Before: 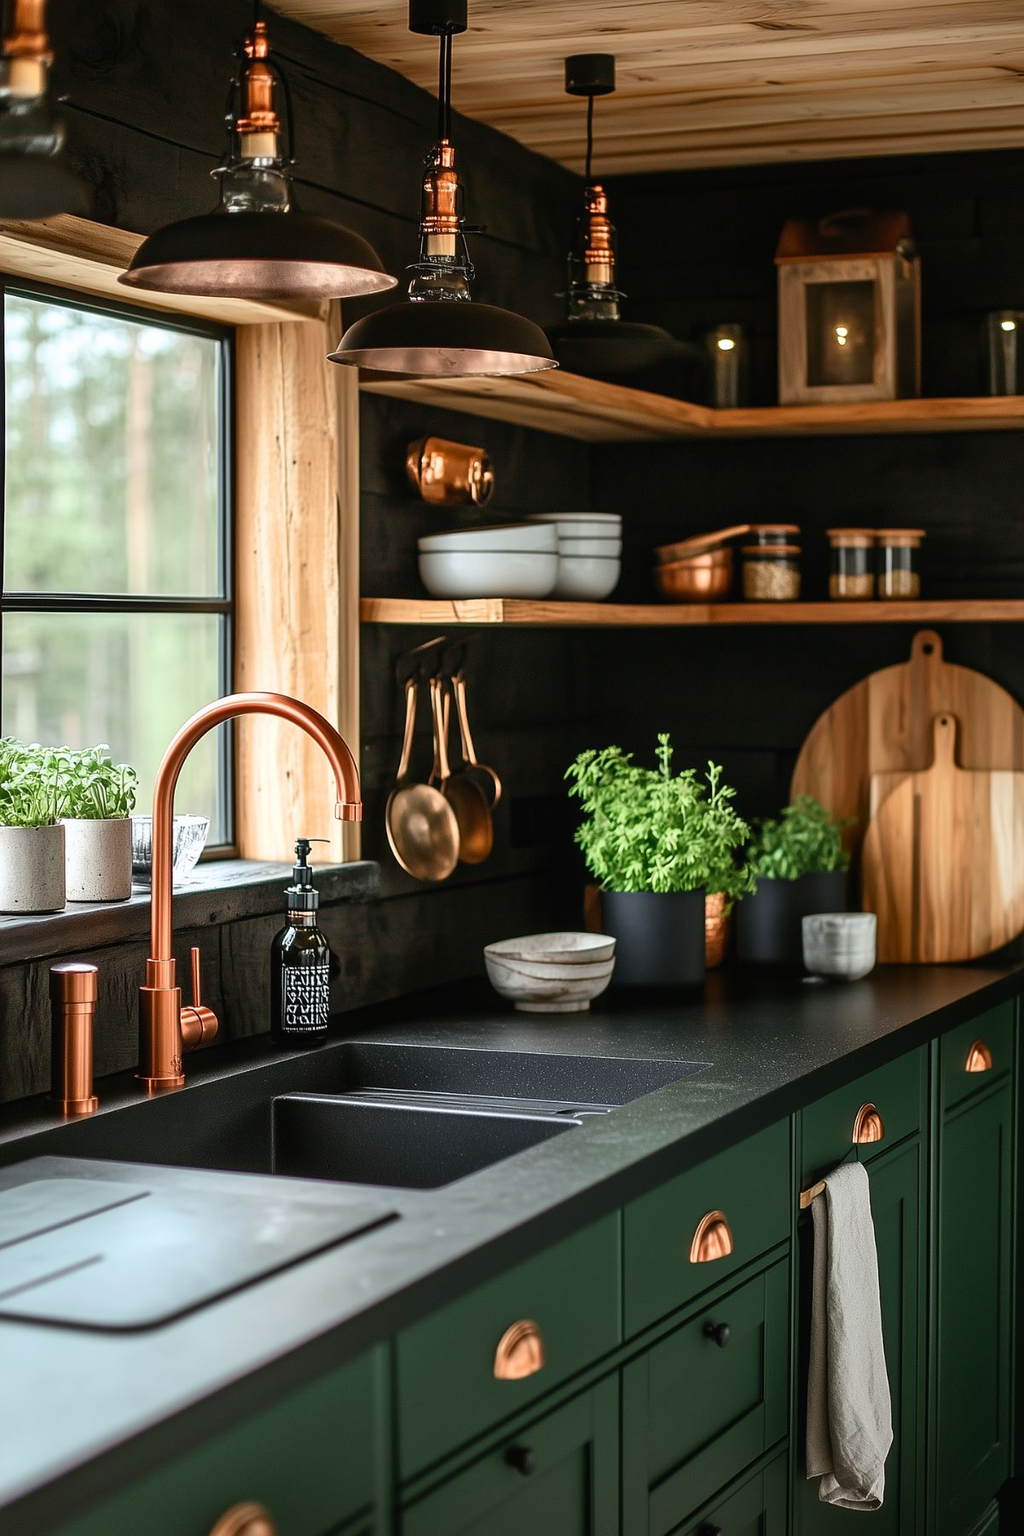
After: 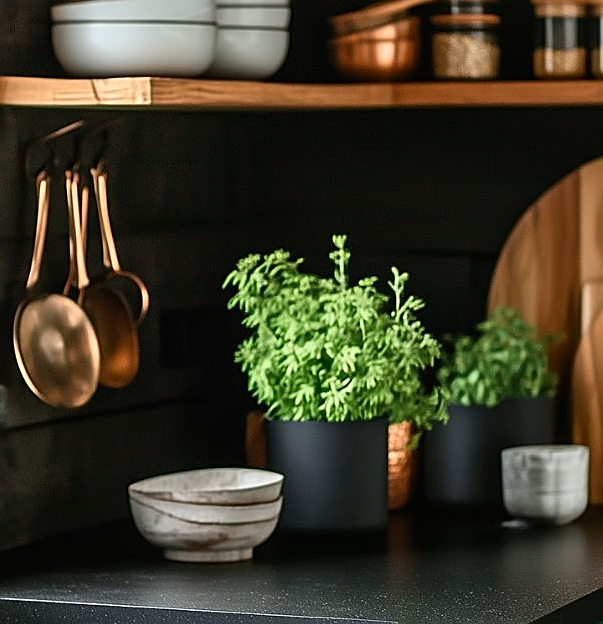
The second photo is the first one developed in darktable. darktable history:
local contrast: mode bilateral grid, contrast 10, coarseness 25, detail 115%, midtone range 0.2
crop: left 36.607%, top 34.735%, right 13.146%, bottom 30.611%
sharpen: on, module defaults
